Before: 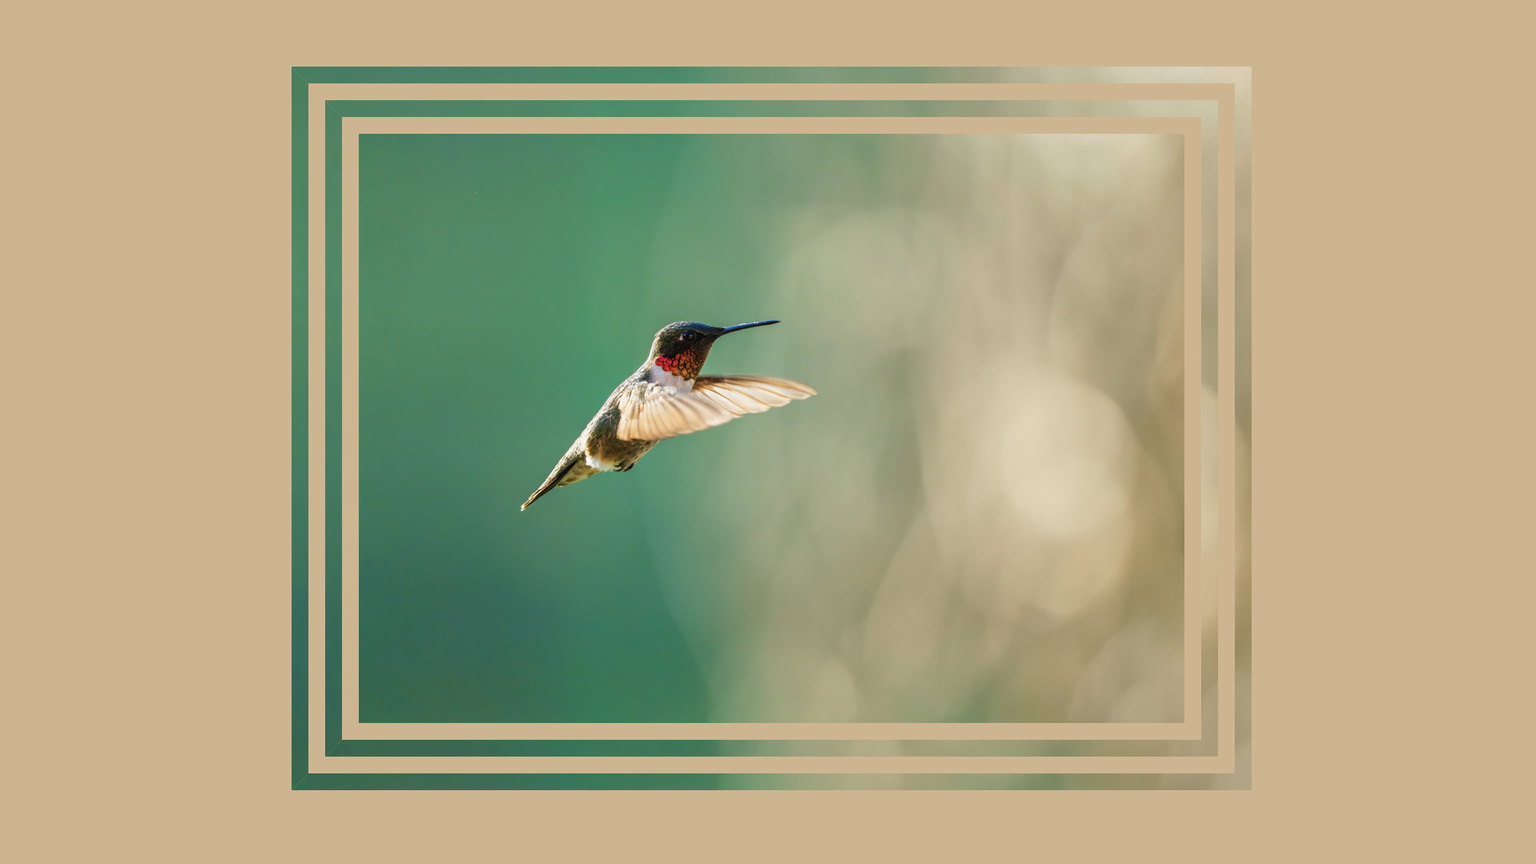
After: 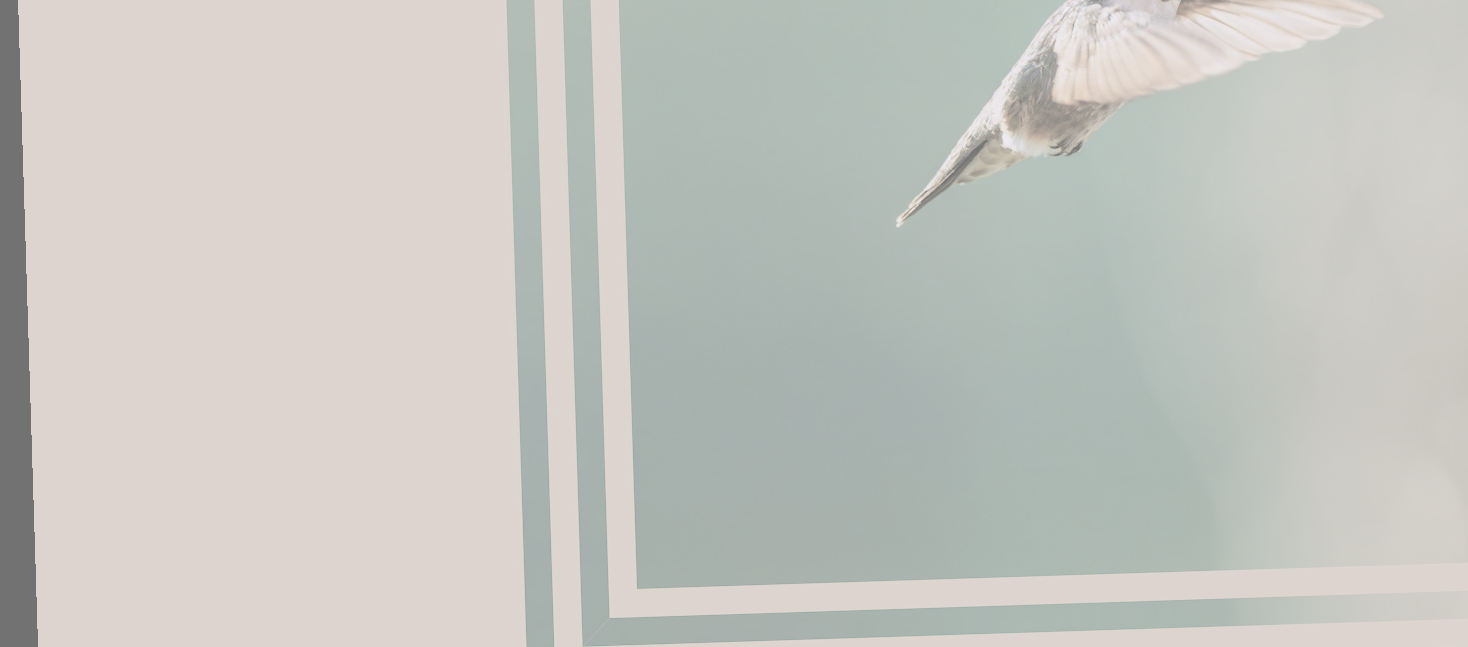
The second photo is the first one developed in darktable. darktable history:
crop: top 44.483%, right 43.593%, bottom 12.892%
contrast brightness saturation: contrast -0.32, brightness 0.75, saturation -0.78
rotate and perspective: rotation -1.77°, lens shift (horizontal) 0.004, automatic cropping off
white balance: red 1.05, blue 1.072
